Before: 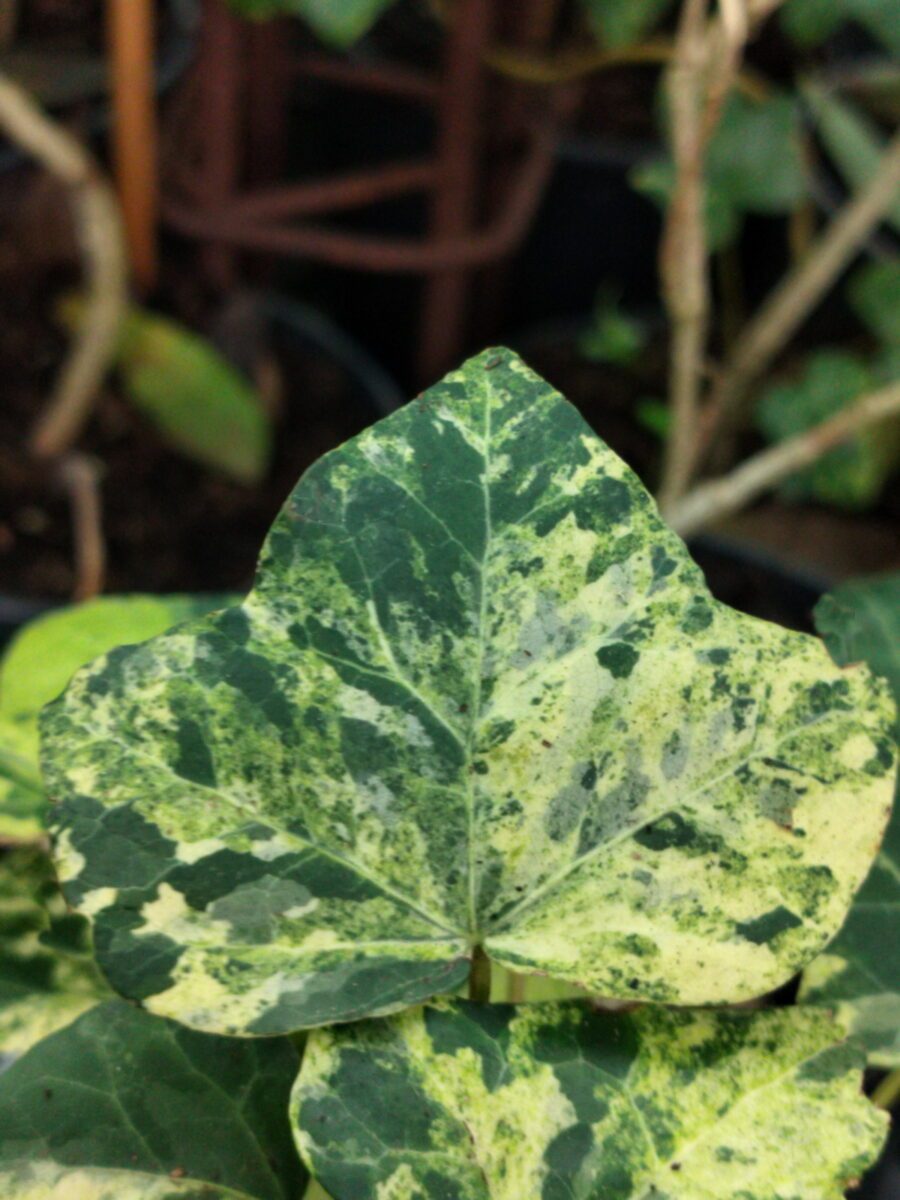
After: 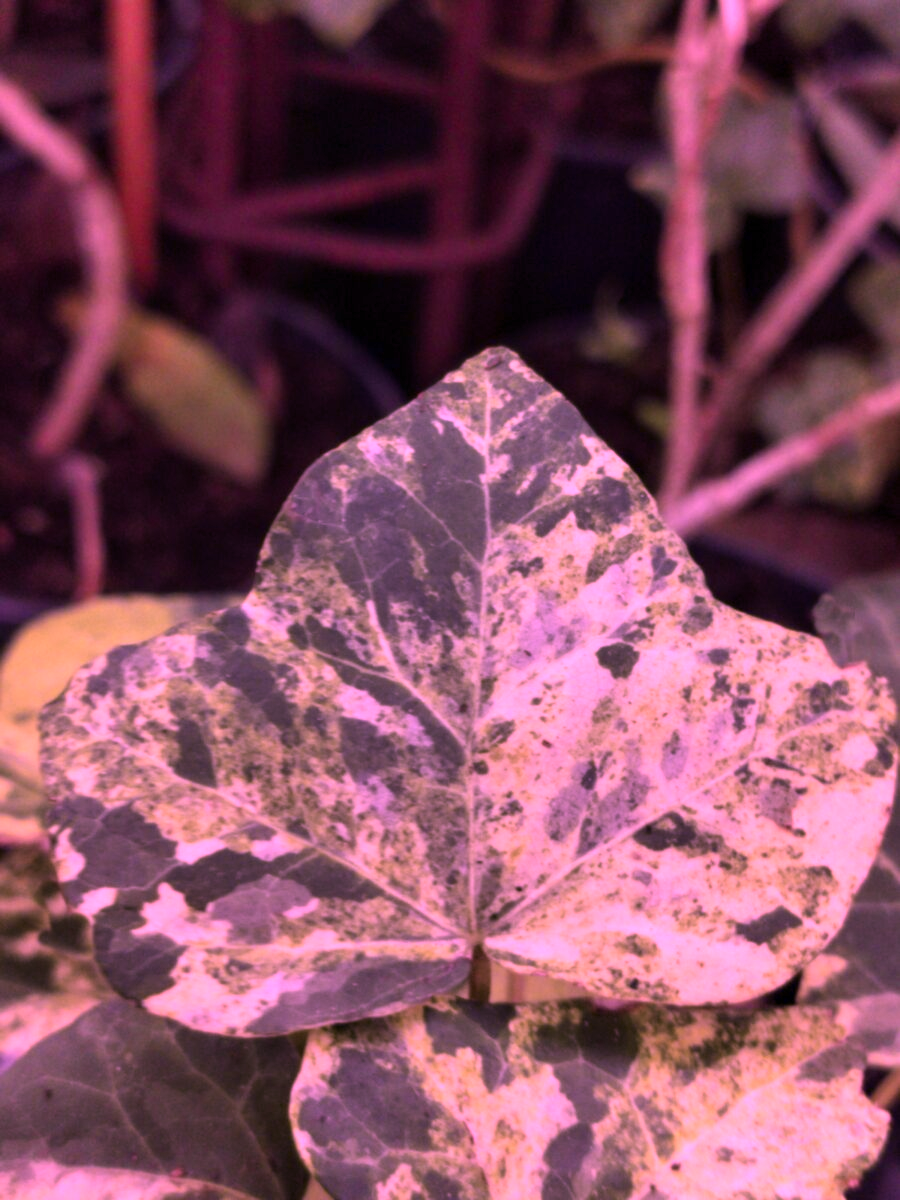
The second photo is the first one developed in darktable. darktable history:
color calibration: gray › normalize channels true, illuminant custom, x 0.261, y 0.52, temperature 7024.89 K, gamut compression 0.025
